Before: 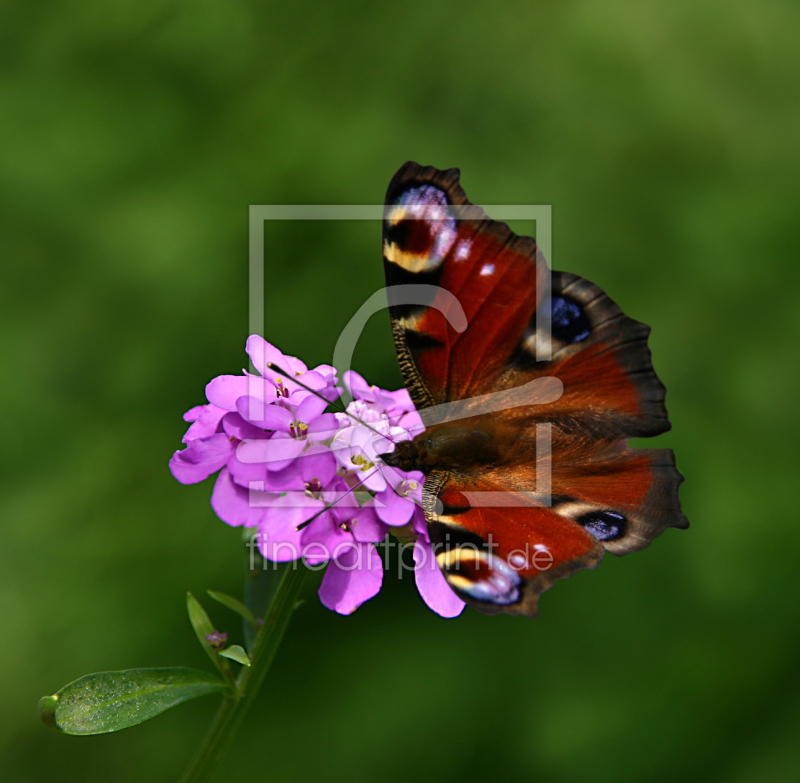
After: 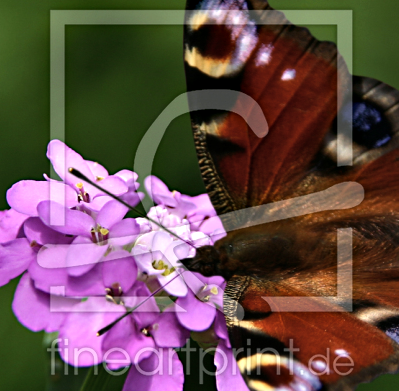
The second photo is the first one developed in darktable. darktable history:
tone equalizer: -8 EV -0.417 EV, -7 EV -0.389 EV, -6 EV -0.333 EV, -5 EV -0.222 EV, -3 EV 0.222 EV, -2 EV 0.333 EV, -1 EV 0.389 EV, +0 EV 0.417 EV, edges refinement/feathering 500, mask exposure compensation -1.57 EV, preserve details no
haze removal: compatibility mode true, adaptive false
color correction: saturation 0.8
crop: left 25%, top 25%, right 25%, bottom 25%
